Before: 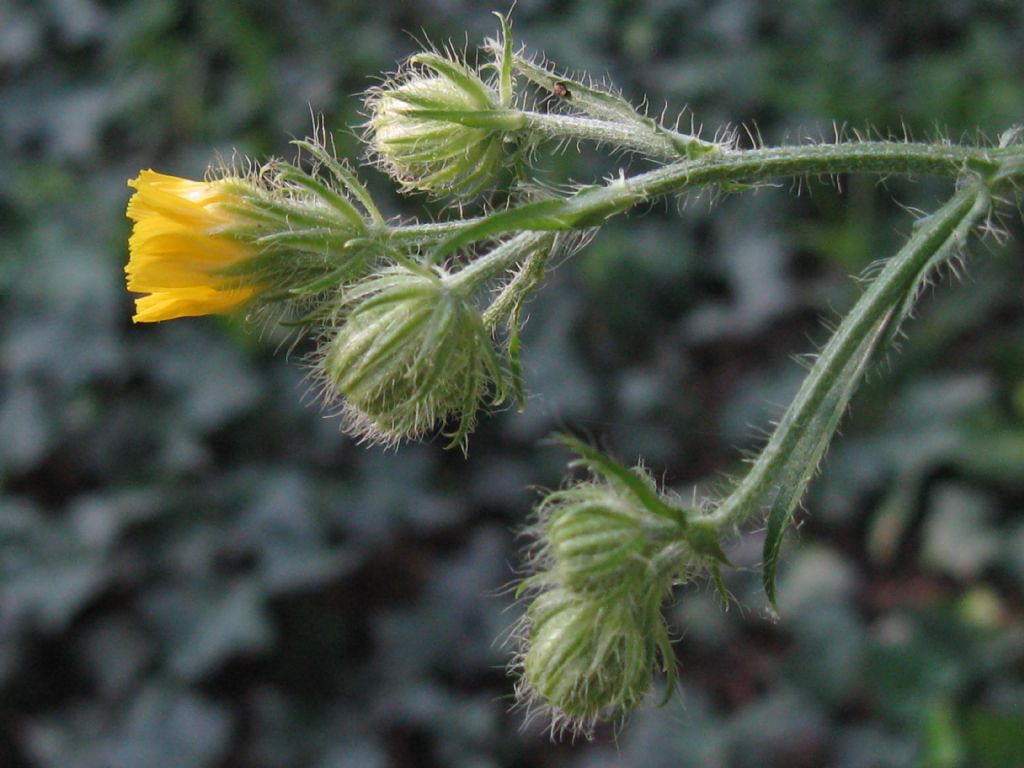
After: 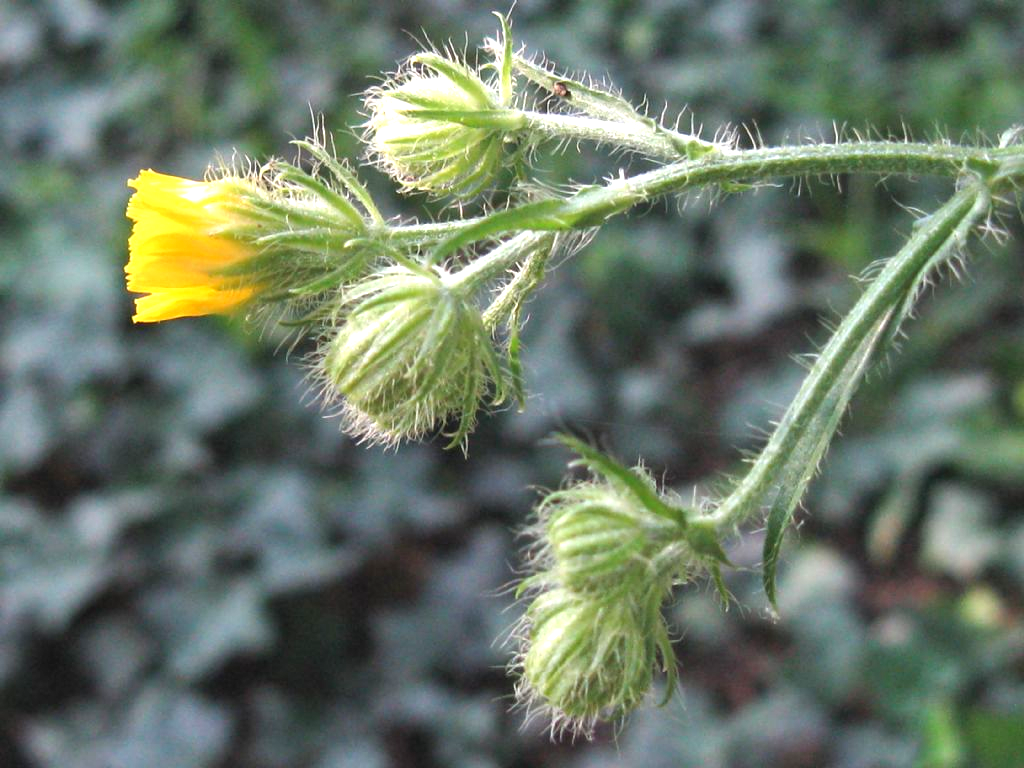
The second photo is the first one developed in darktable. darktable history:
exposure: black level correction 0, exposure 1.187 EV, compensate highlight preservation false
